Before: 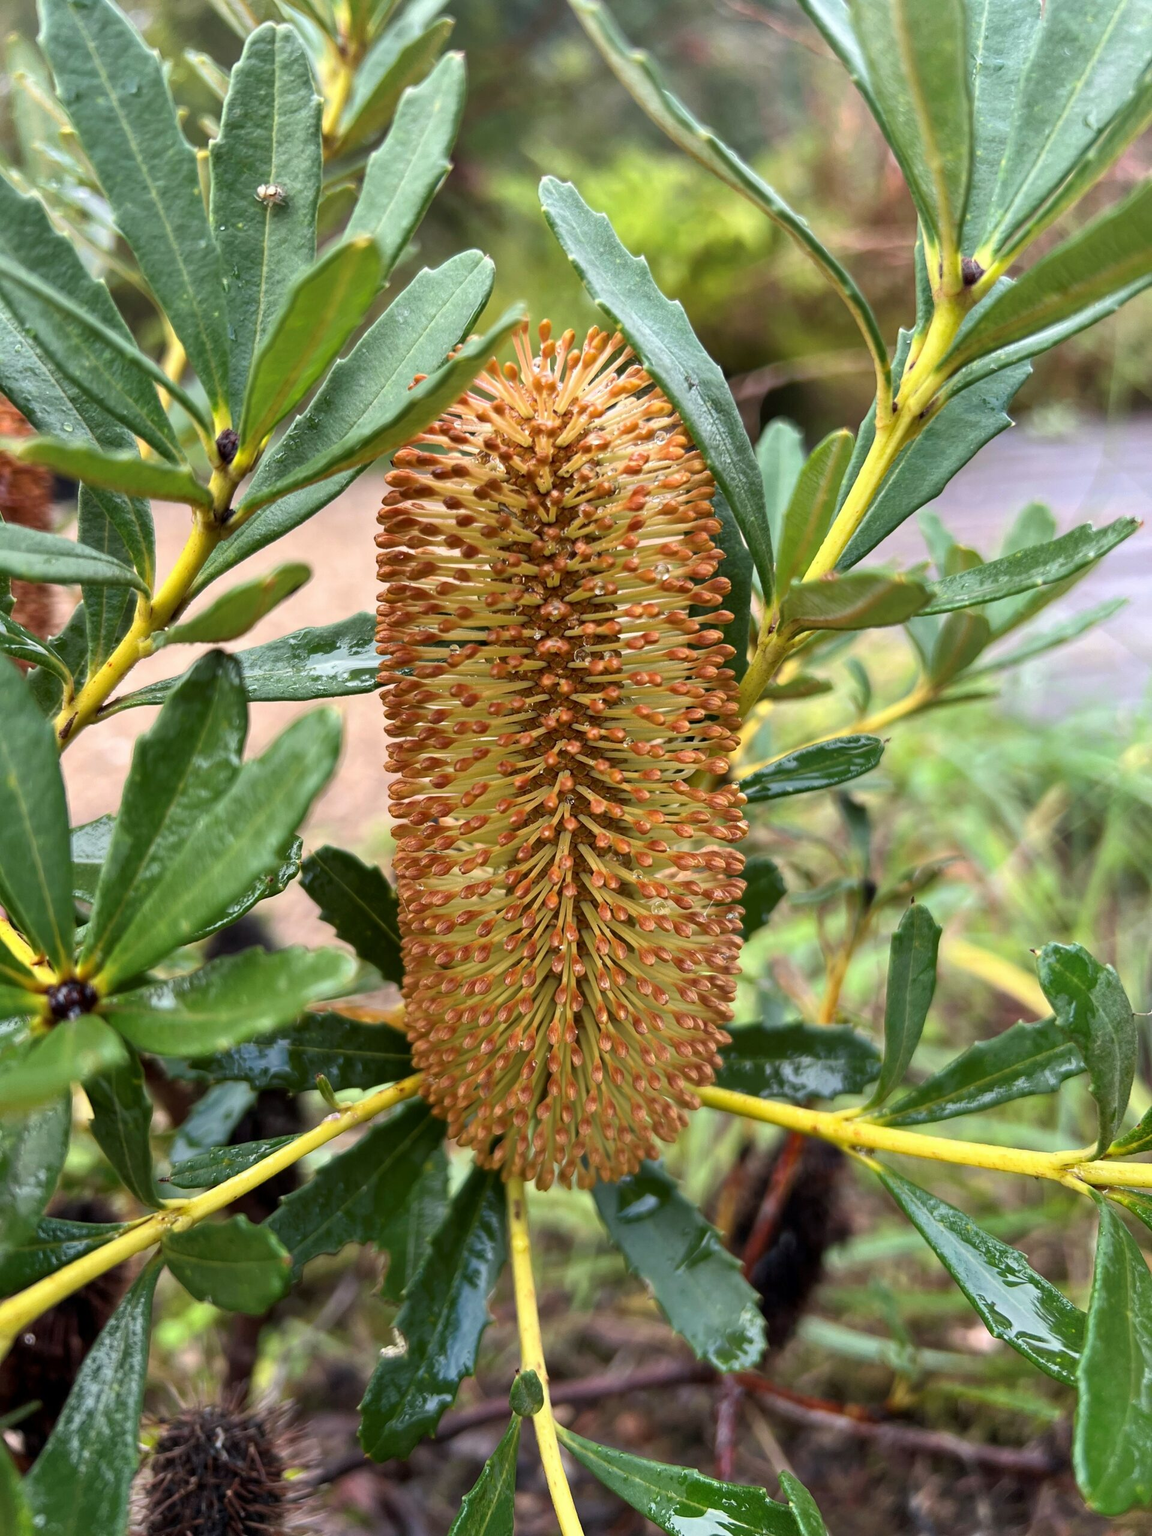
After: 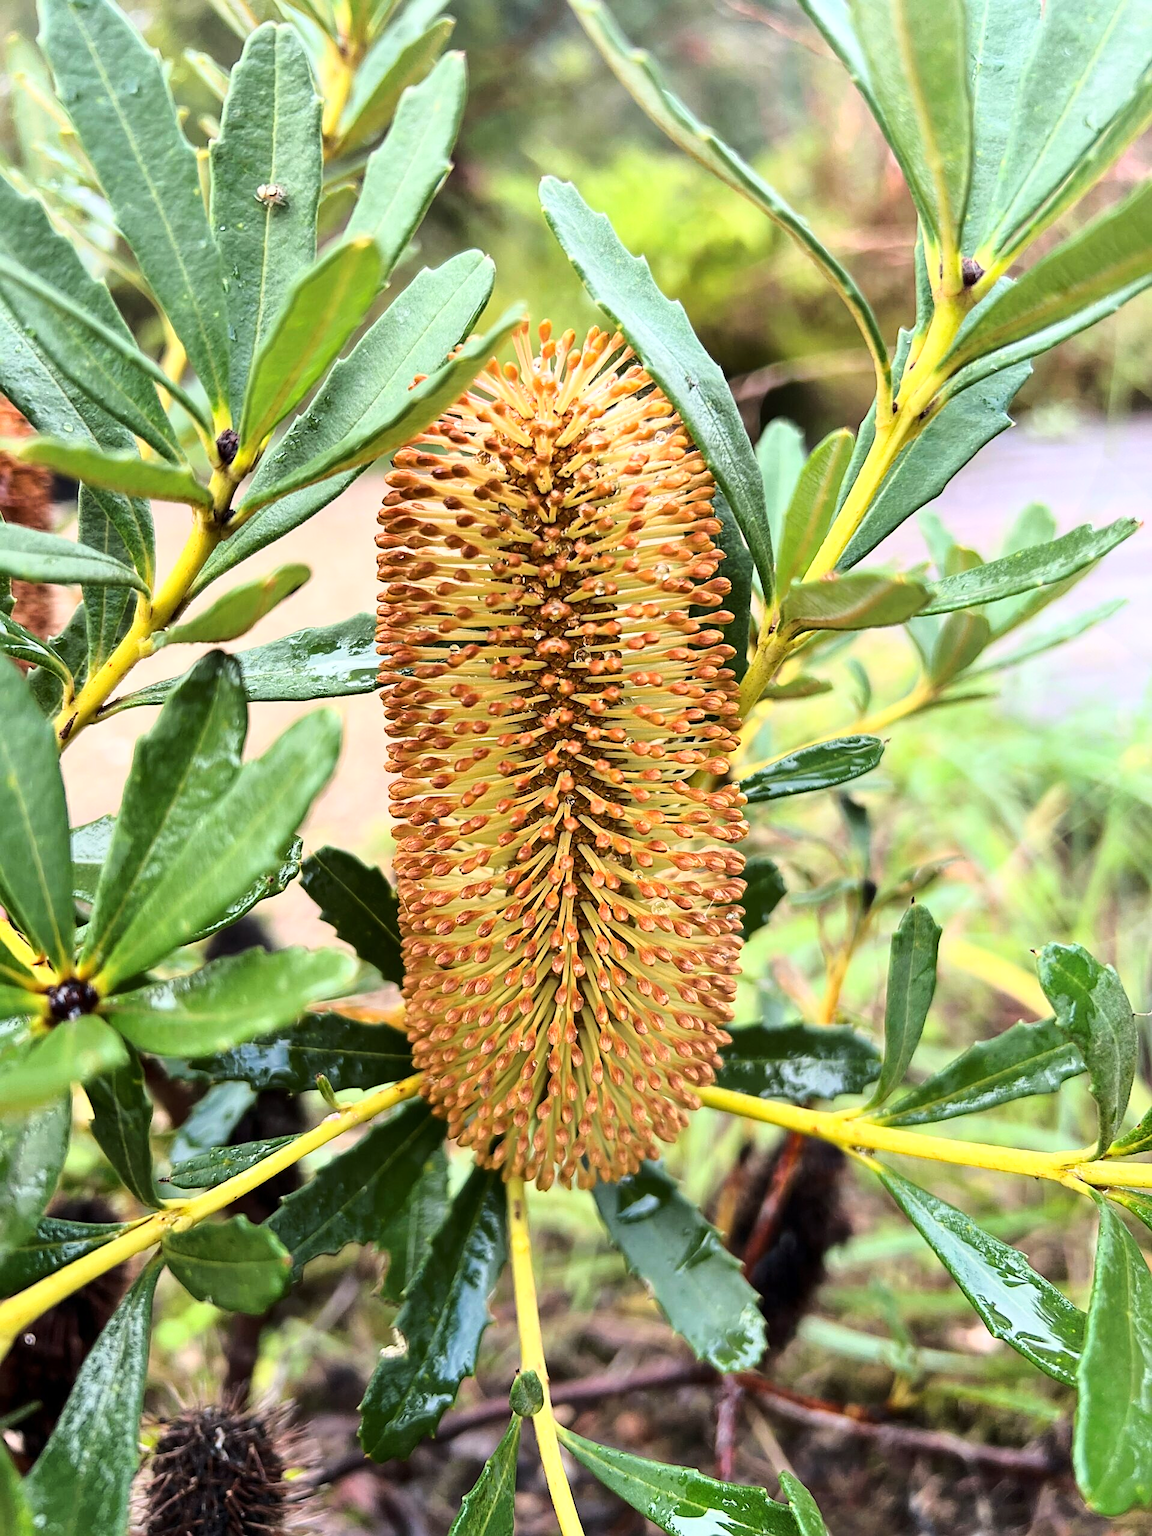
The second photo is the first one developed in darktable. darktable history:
exposure: compensate highlight preservation false
base curve: curves: ch0 [(0, 0) (0.036, 0.037) (0.121, 0.228) (0.46, 0.76) (0.859, 0.983) (1, 1)]
sharpen: on, module defaults
